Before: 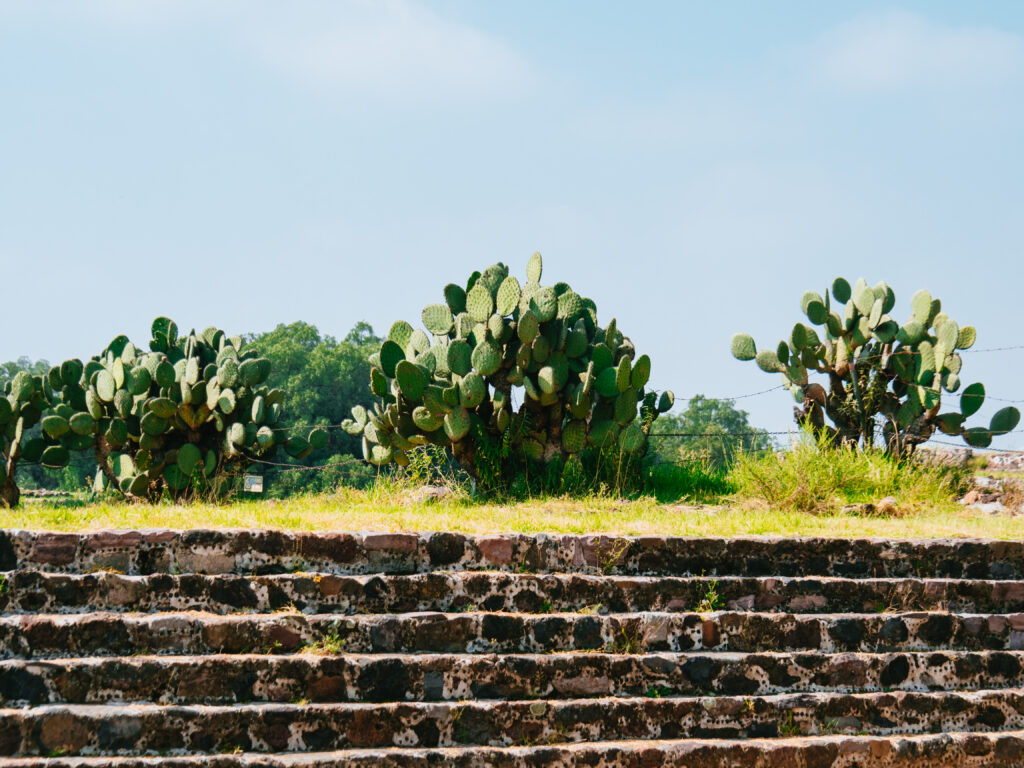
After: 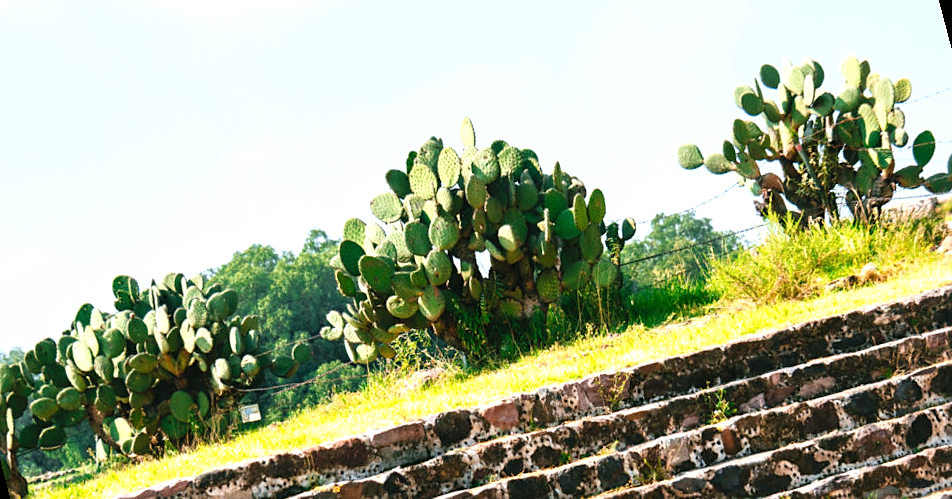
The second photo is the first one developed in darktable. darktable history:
exposure: black level correction 0, exposure 0.7 EV, compensate exposure bias true, compensate highlight preservation false
sharpen: radius 1.559, amount 0.373, threshold 1.271
rotate and perspective: rotation -14.8°, crop left 0.1, crop right 0.903, crop top 0.25, crop bottom 0.748
